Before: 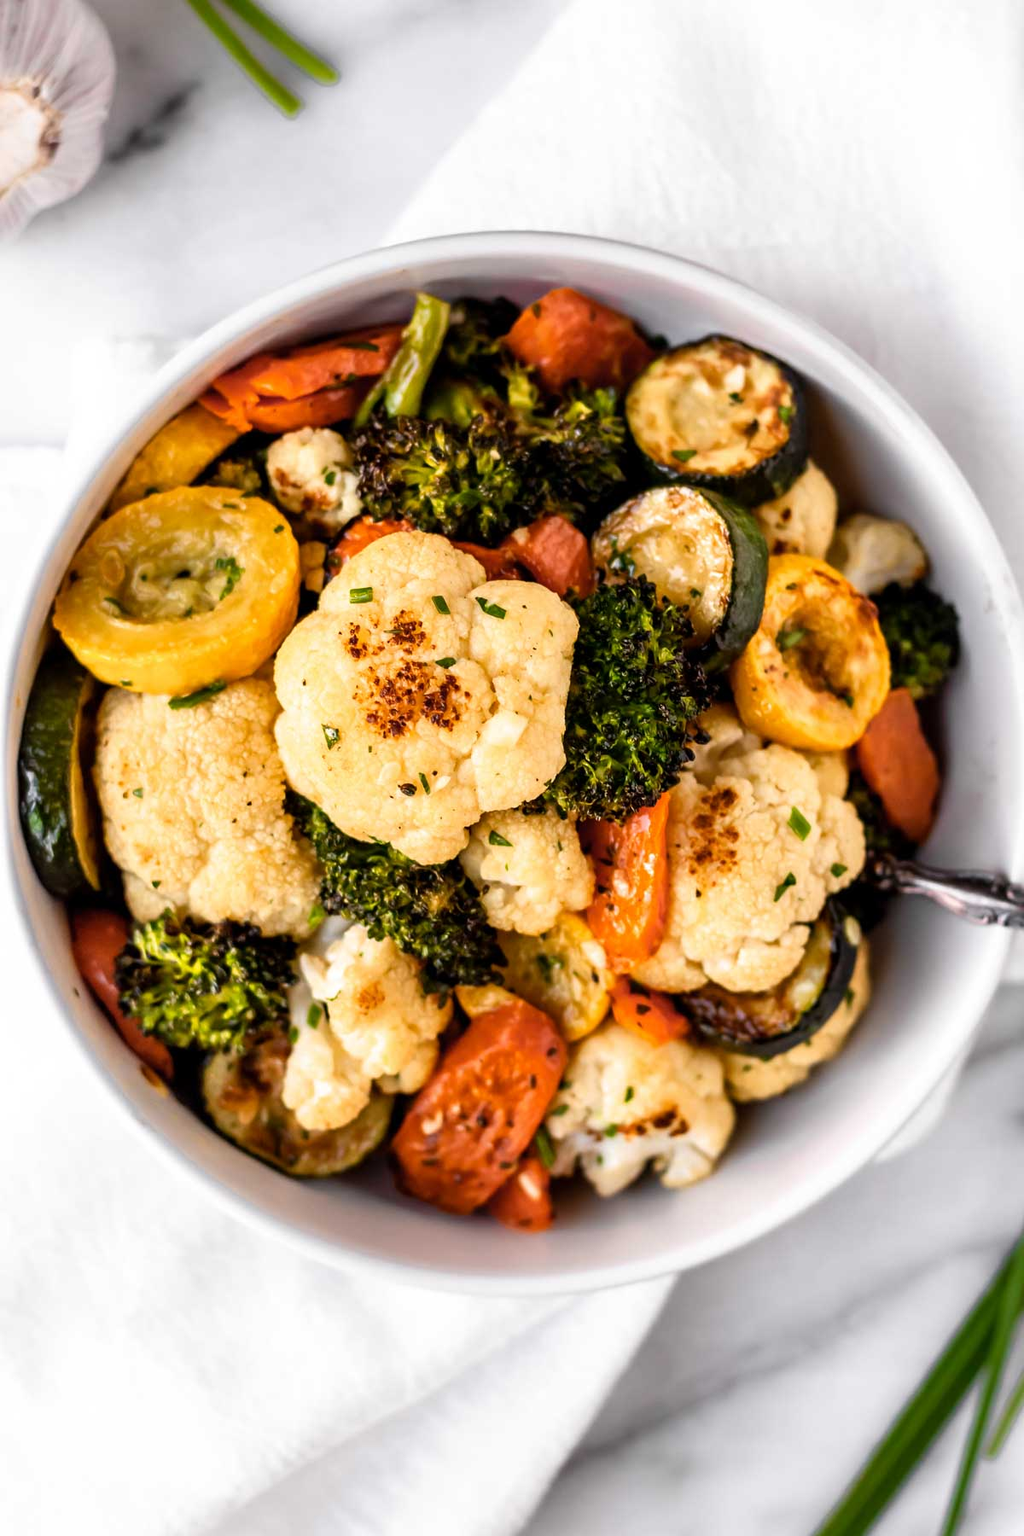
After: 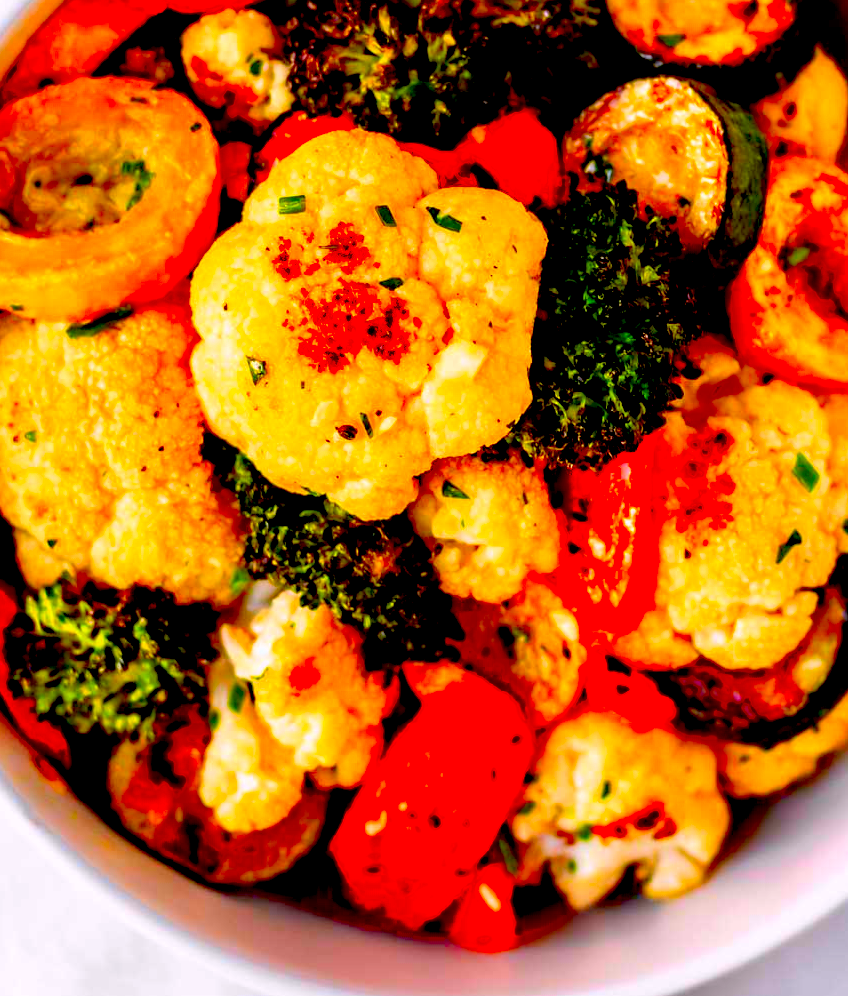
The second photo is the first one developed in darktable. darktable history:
color correction: highlights a* 1.59, highlights b* -1.75, saturation 2.51
exposure: black level correction 0.056, exposure -0.037 EV, compensate highlight preservation false
crop: left 10.961%, top 27.412%, right 18.322%, bottom 17.229%
